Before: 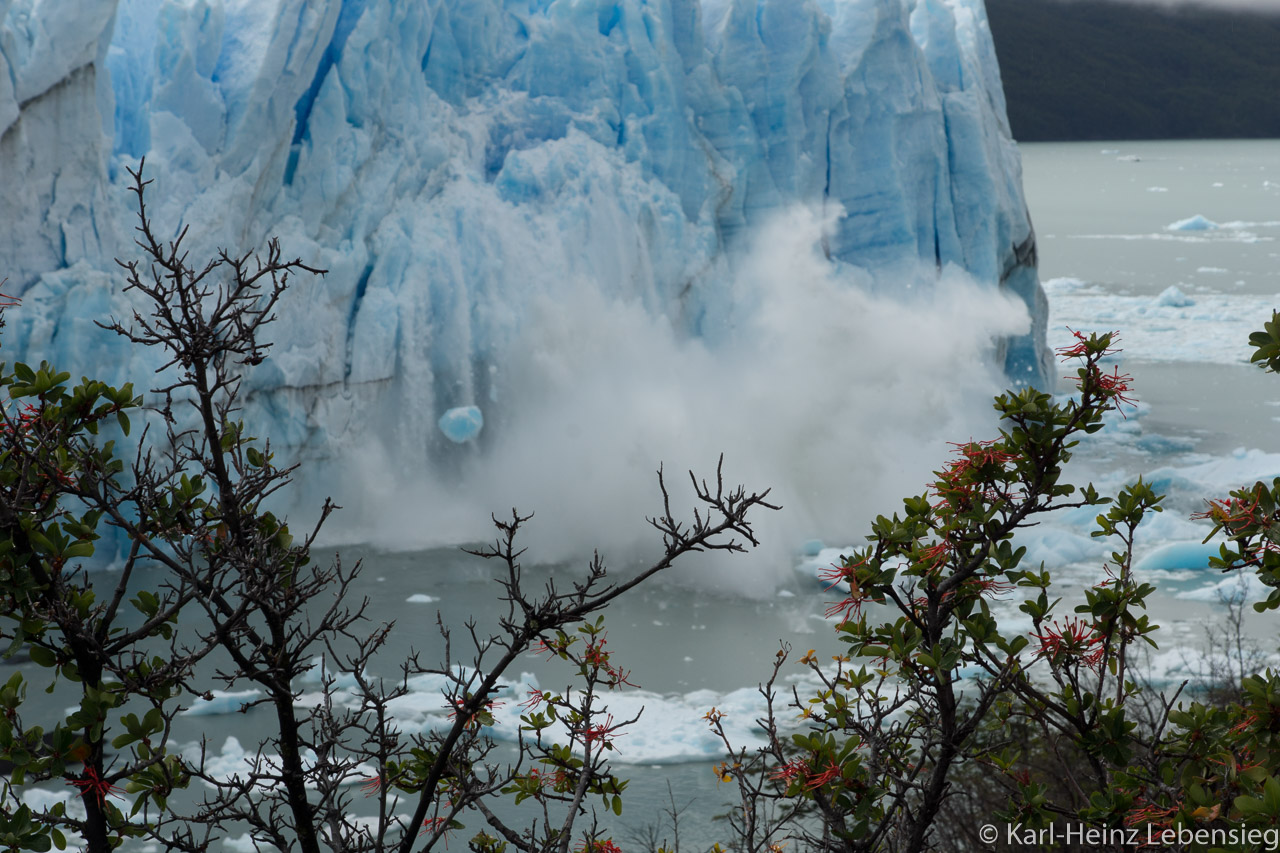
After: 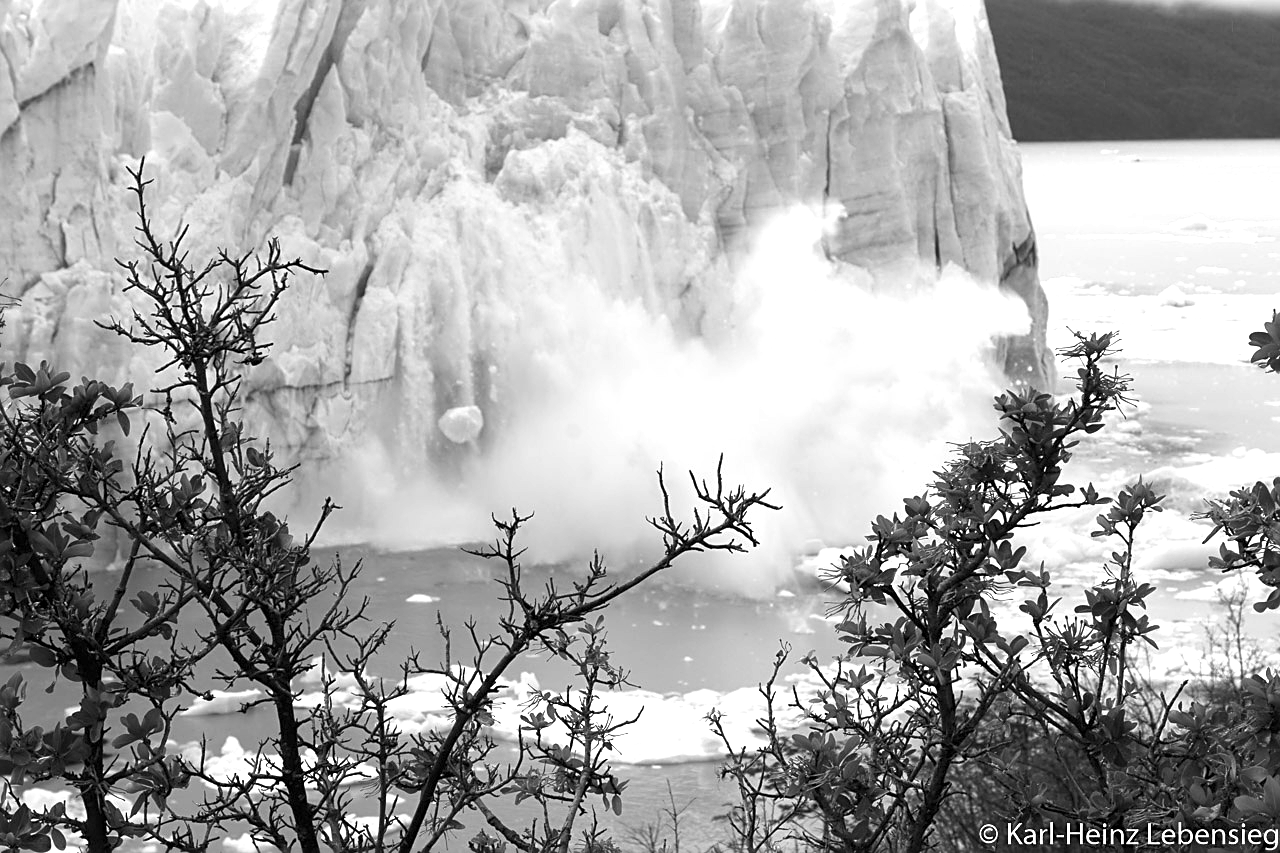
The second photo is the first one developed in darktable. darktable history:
exposure: black level correction 0, exposure 1.2 EV, compensate highlight preservation false
sharpen: on, module defaults
monochrome: on, module defaults
